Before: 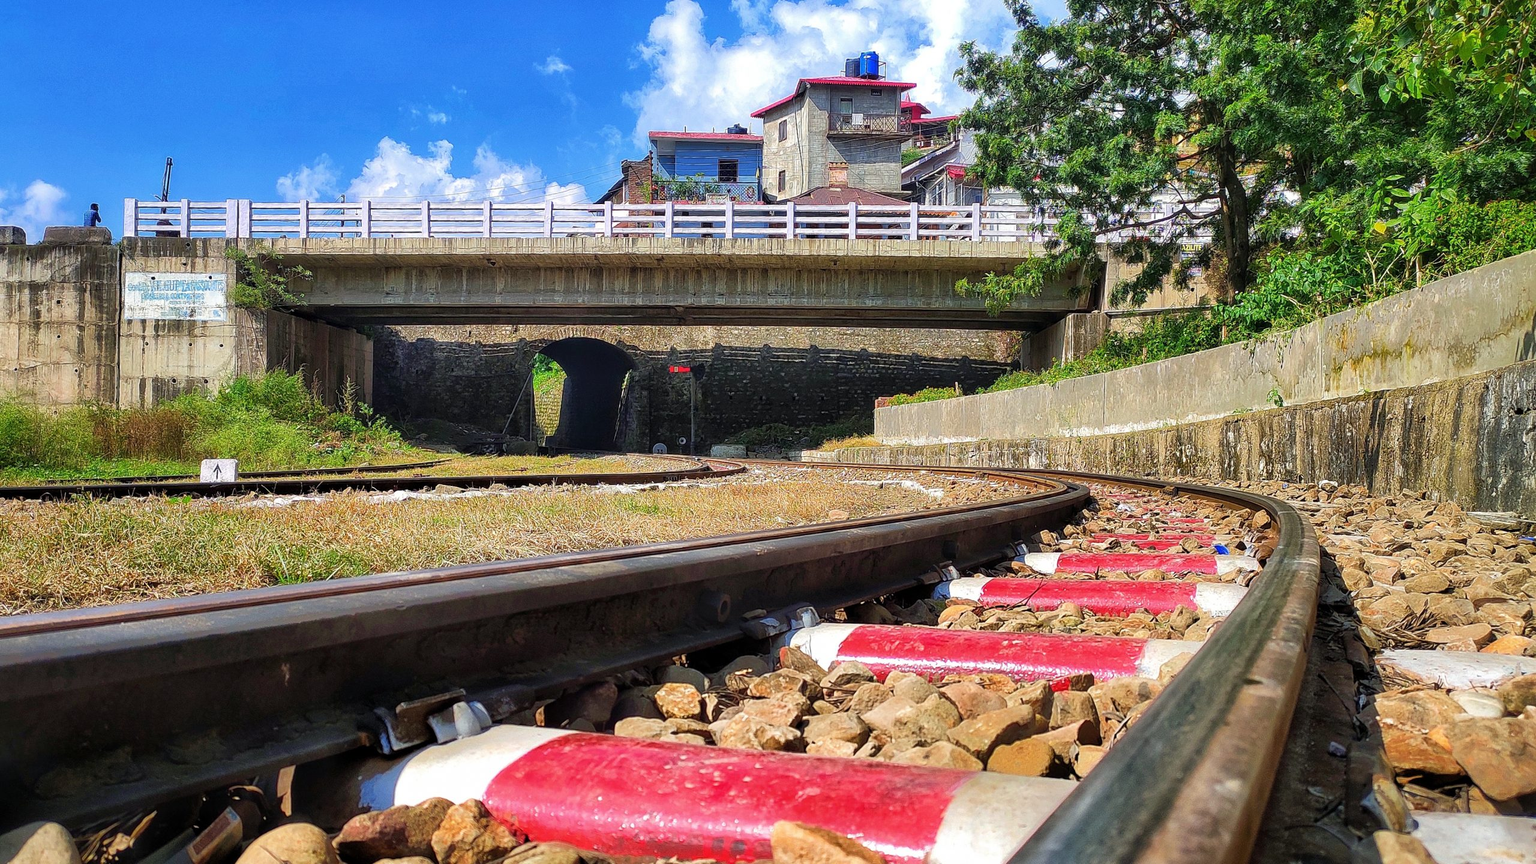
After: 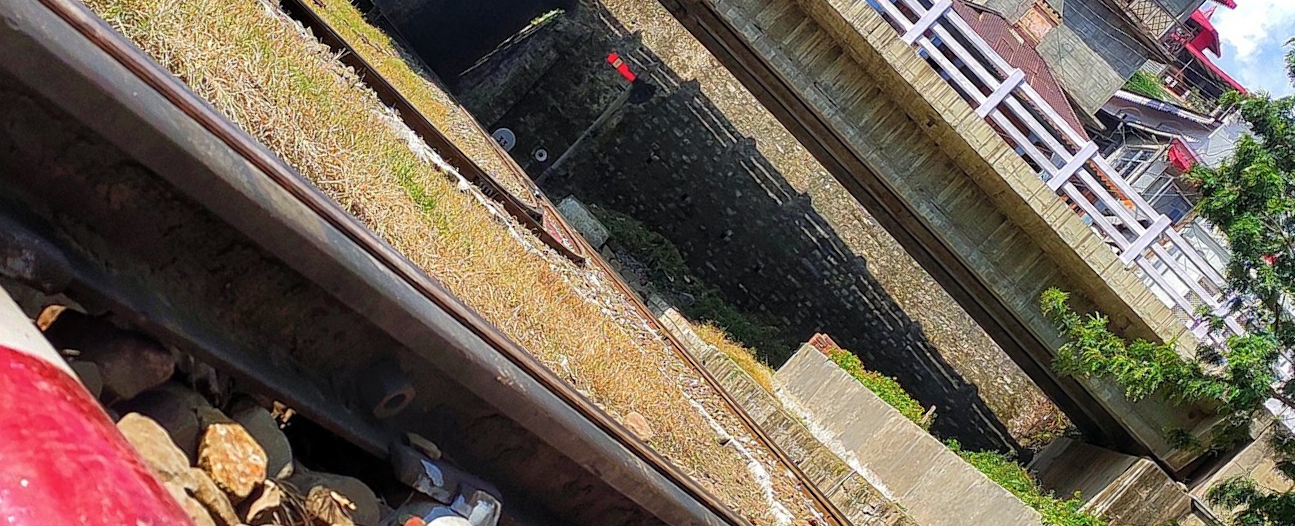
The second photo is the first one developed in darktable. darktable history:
crop and rotate: angle -44.65°, top 16.701%, right 0.778%, bottom 11.677%
